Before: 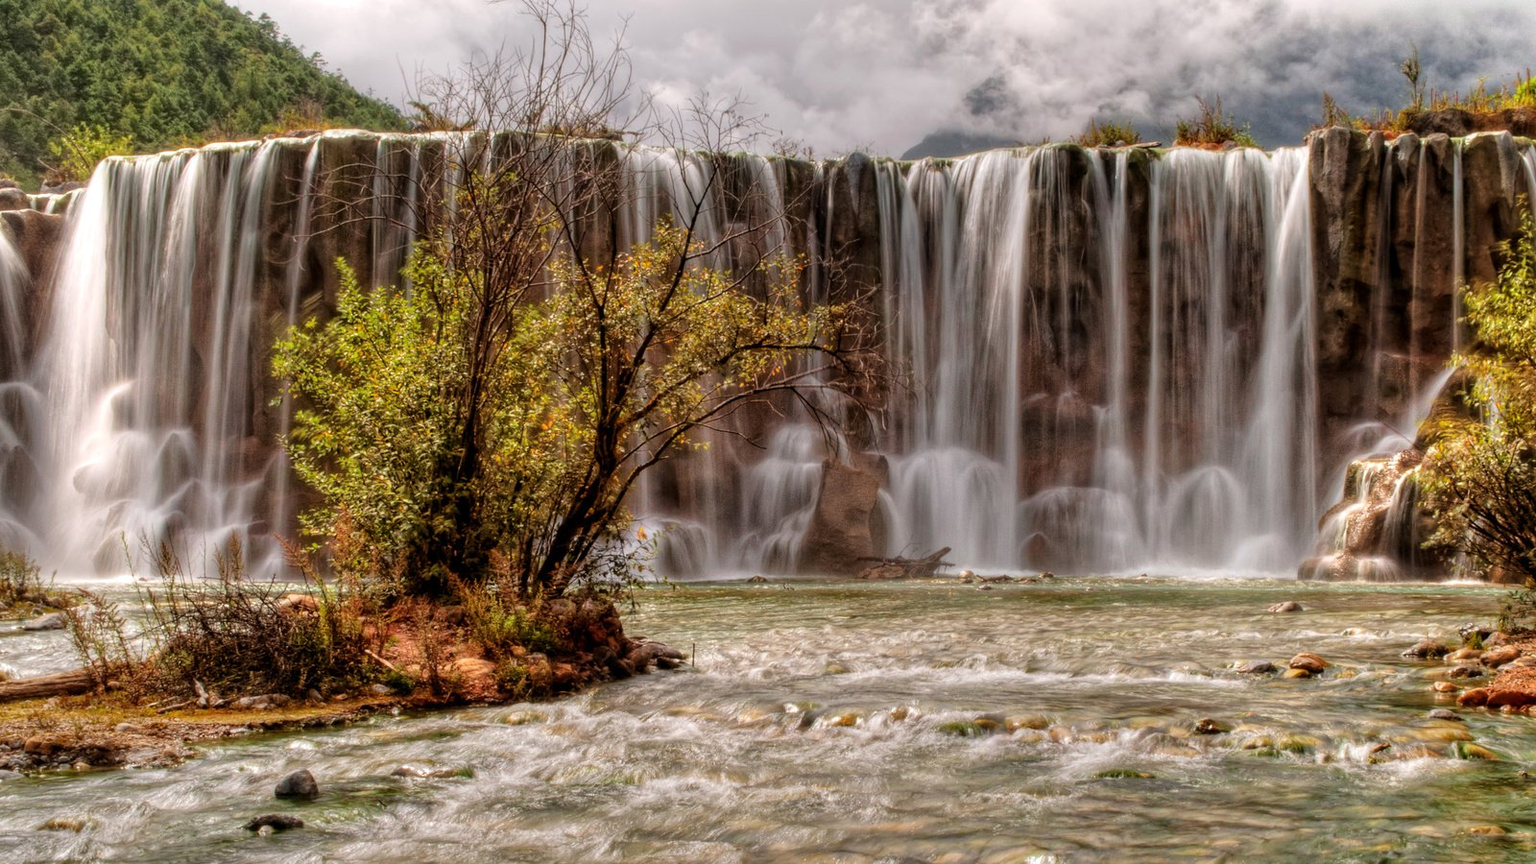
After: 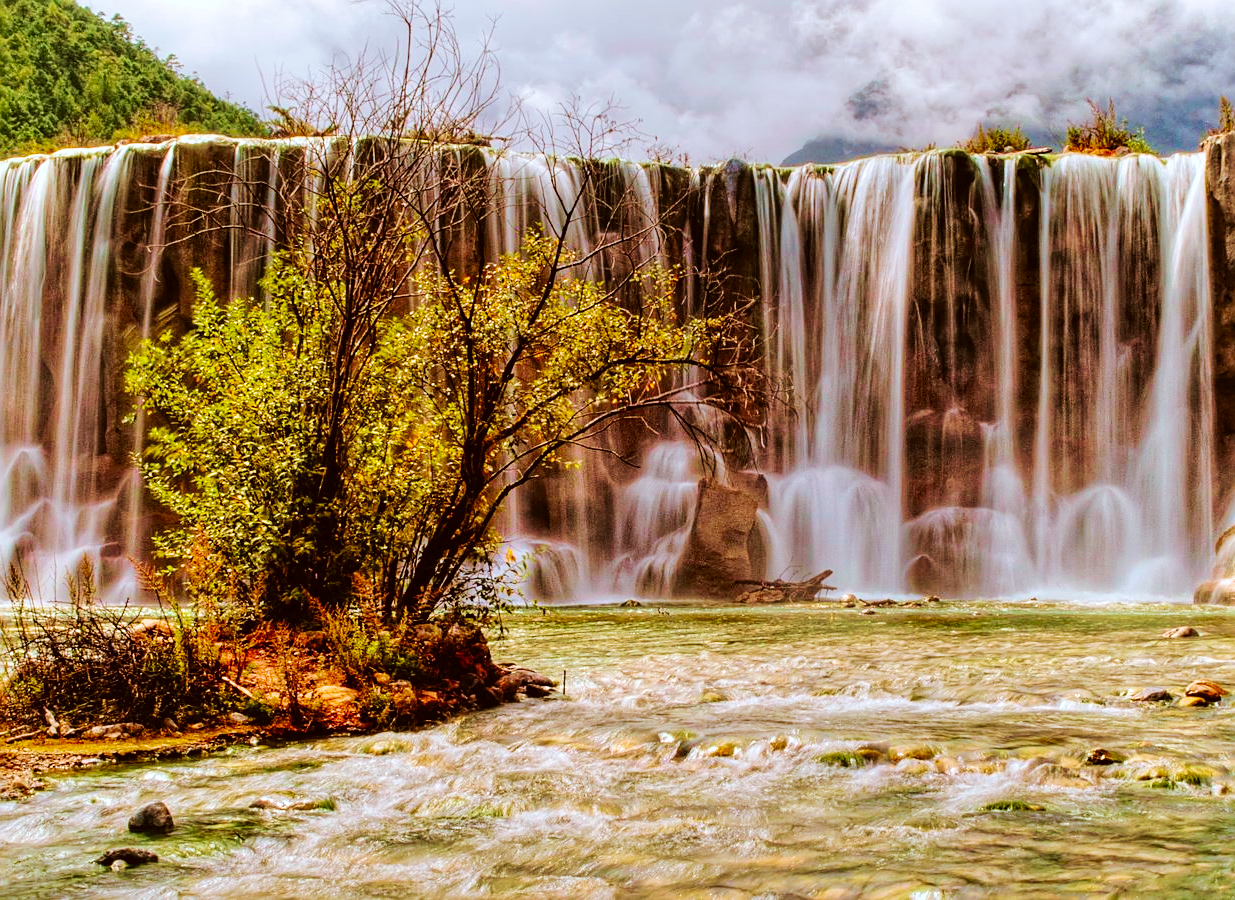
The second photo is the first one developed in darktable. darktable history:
crop: left 9.895%, right 12.872%
sharpen: on, module defaults
color balance rgb: perceptual saturation grading › global saturation 30.55%
tone curve: curves: ch0 [(0, 0) (0.003, 0.014) (0.011, 0.017) (0.025, 0.023) (0.044, 0.035) (0.069, 0.04) (0.1, 0.062) (0.136, 0.099) (0.177, 0.152) (0.224, 0.214) (0.277, 0.291) (0.335, 0.383) (0.399, 0.487) (0.468, 0.581) (0.543, 0.662) (0.623, 0.738) (0.709, 0.802) (0.801, 0.871) (0.898, 0.936) (1, 1)], preserve colors none
shadows and highlights: shadows 2.23, highlights -19.1, soften with gaussian
velvia: strength 75%
color correction: highlights a* -3.3, highlights b* -7.03, shadows a* 3.08, shadows b* 5.55
